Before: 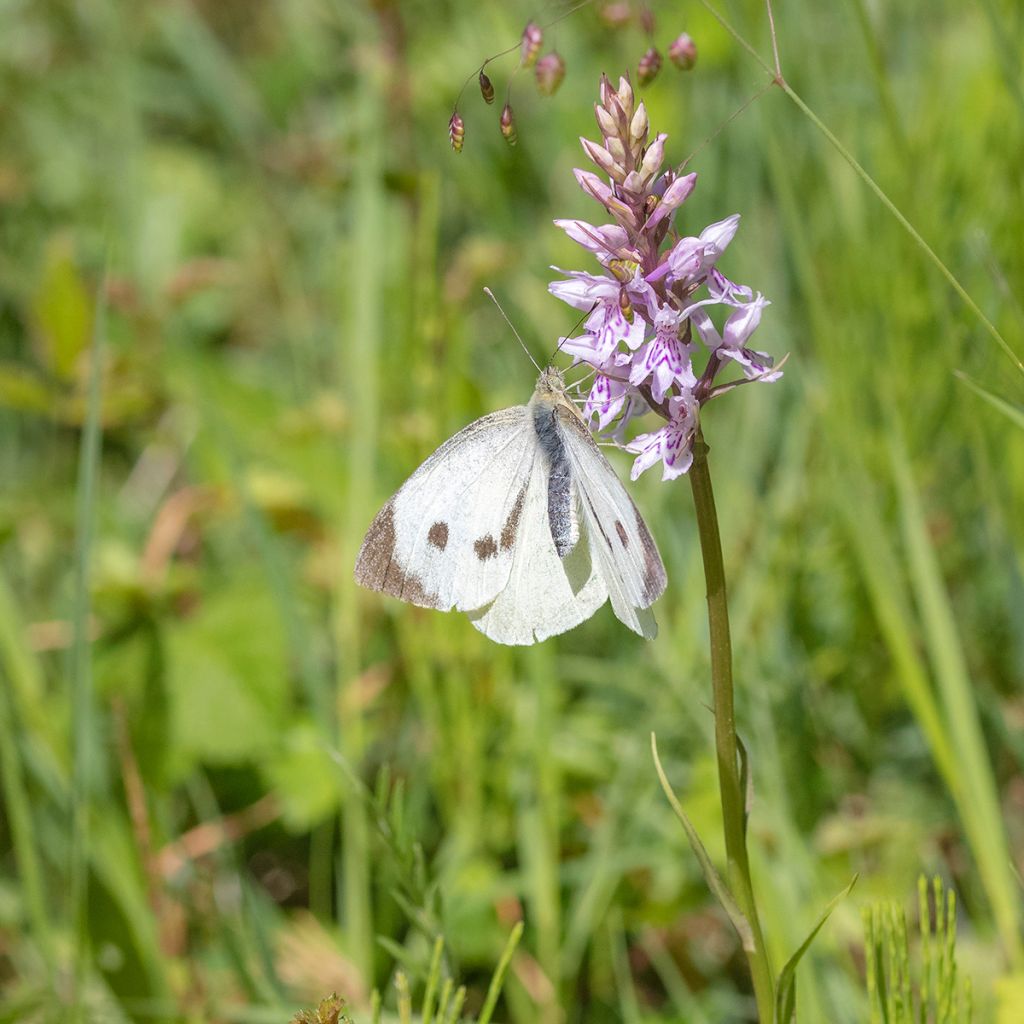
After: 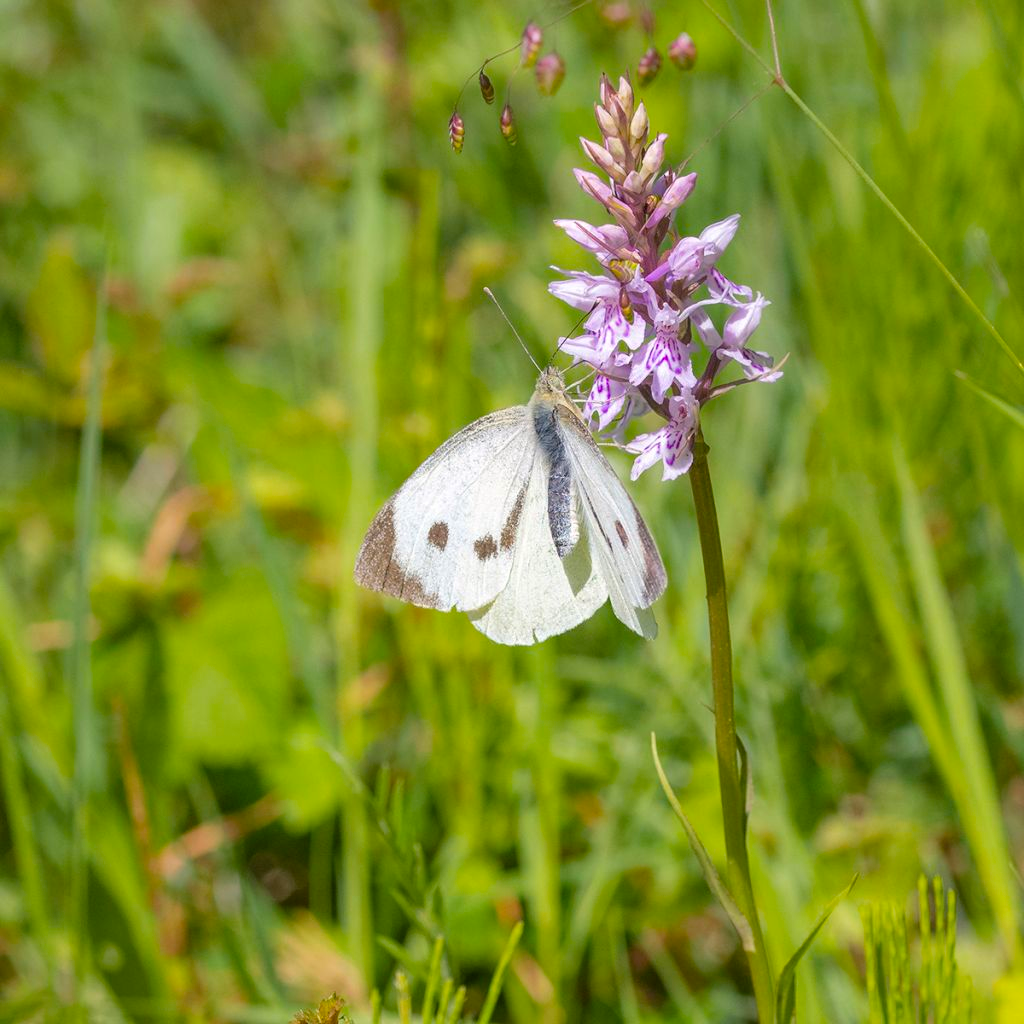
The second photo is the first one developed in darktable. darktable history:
color balance rgb: shadows lift › chroma 1.042%, shadows lift › hue 241.01°, highlights gain › chroma 0.129%, highlights gain › hue 332.65°, perceptual saturation grading › global saturation 30.584%
